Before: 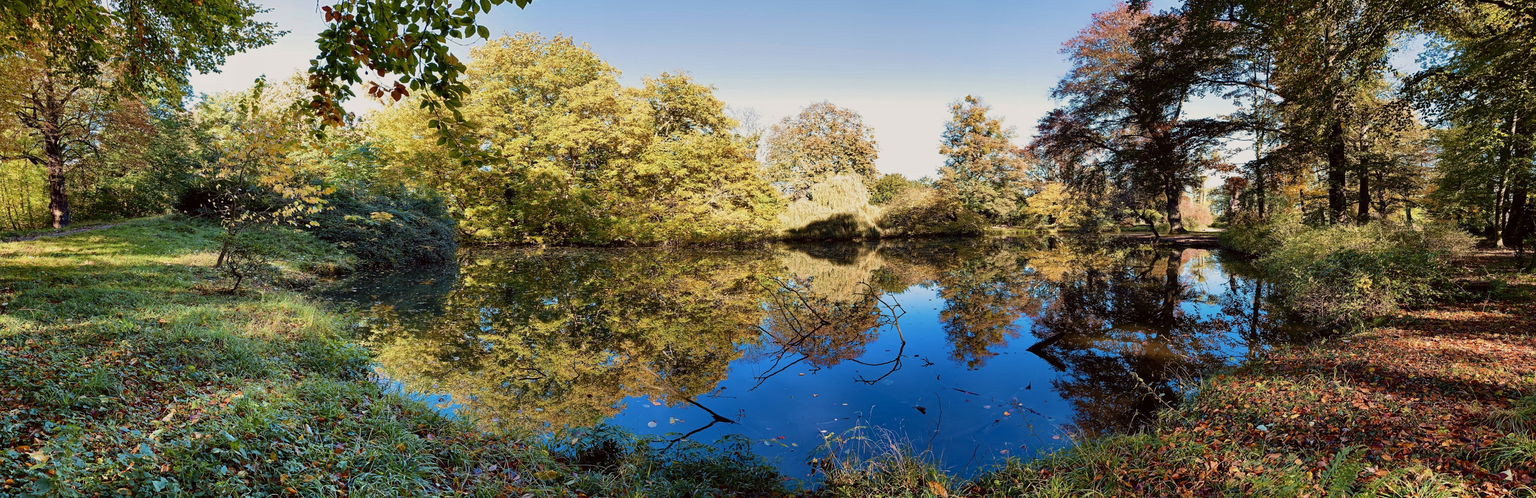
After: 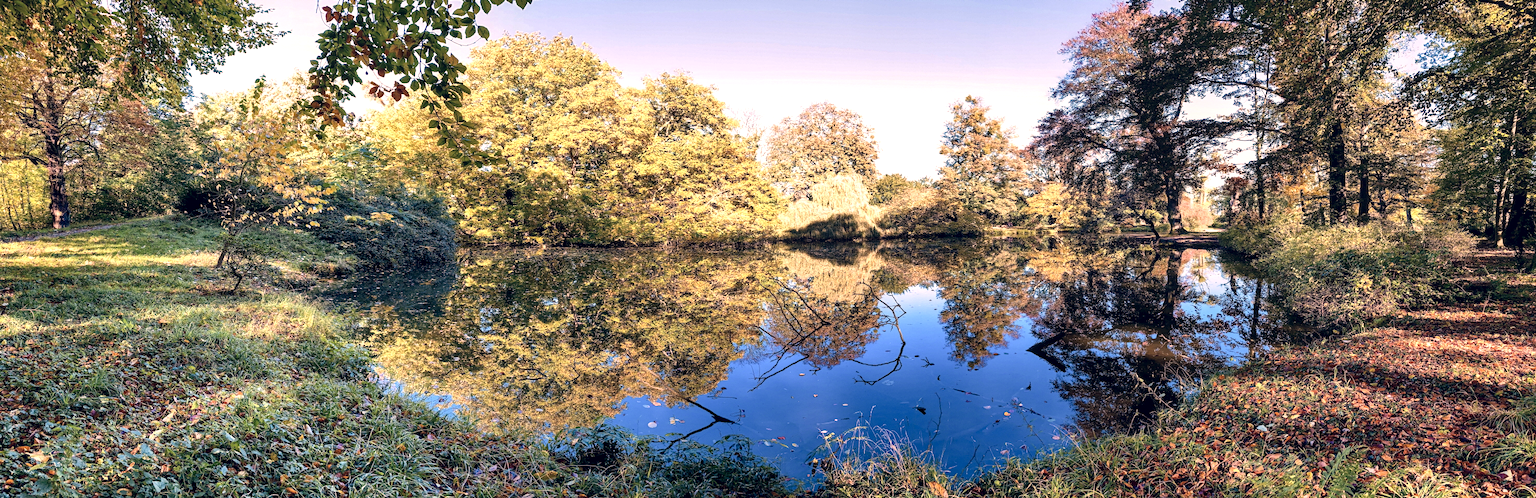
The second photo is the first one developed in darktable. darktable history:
local contrast: detail 130%
color correction: highlights a* 14.46, highlights b* 5.85, shadows a* -5.53, shadows b* -15.24, saturation 0.85
exposure: exposure 0.661 EV, compensate highlight preservation false
